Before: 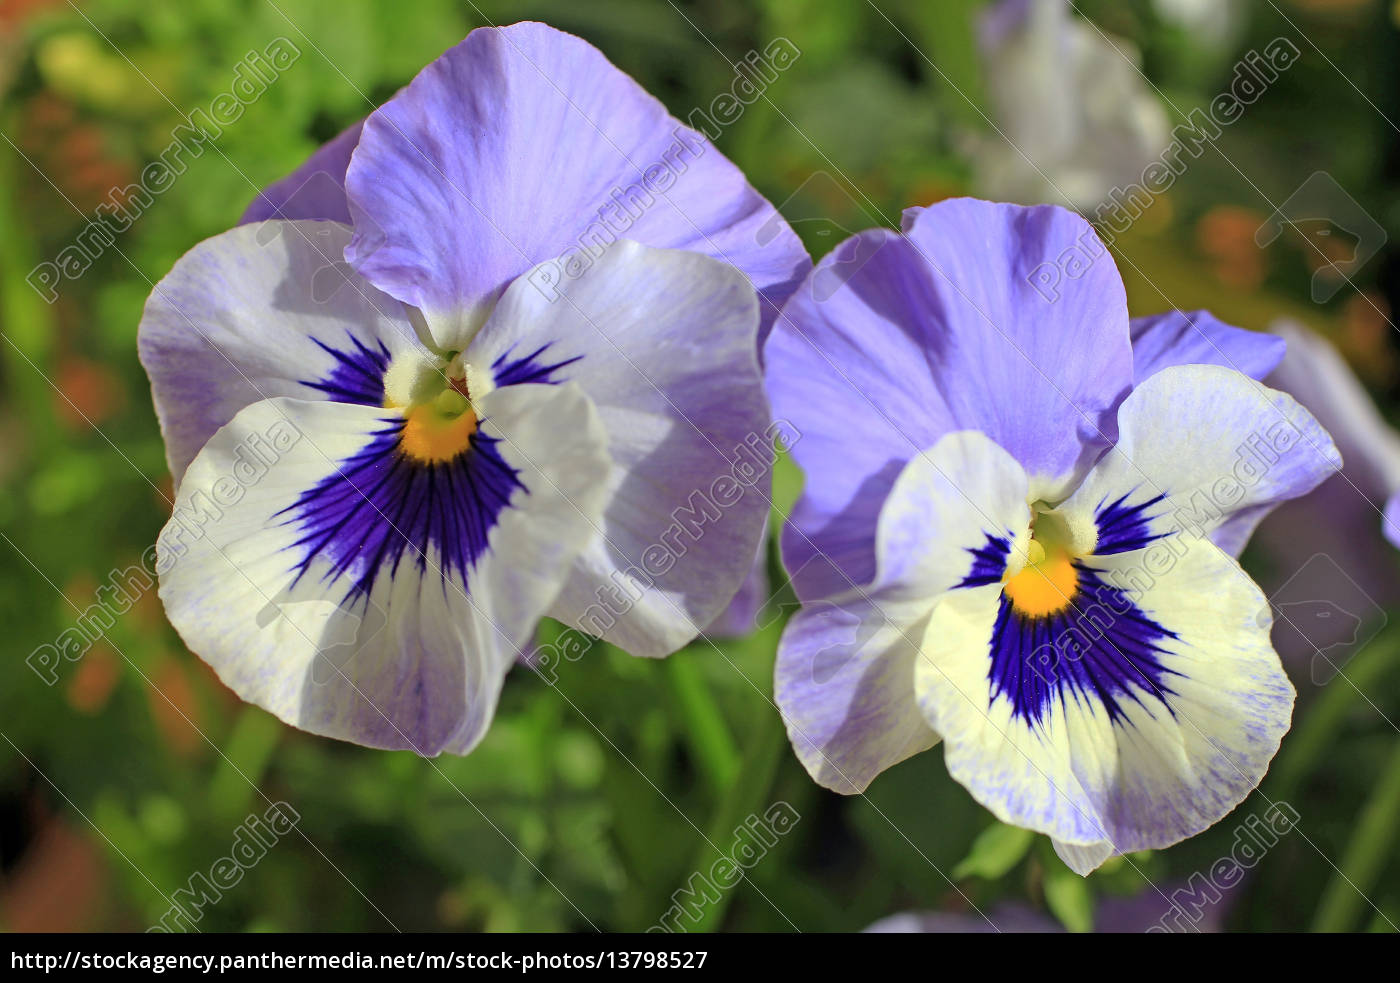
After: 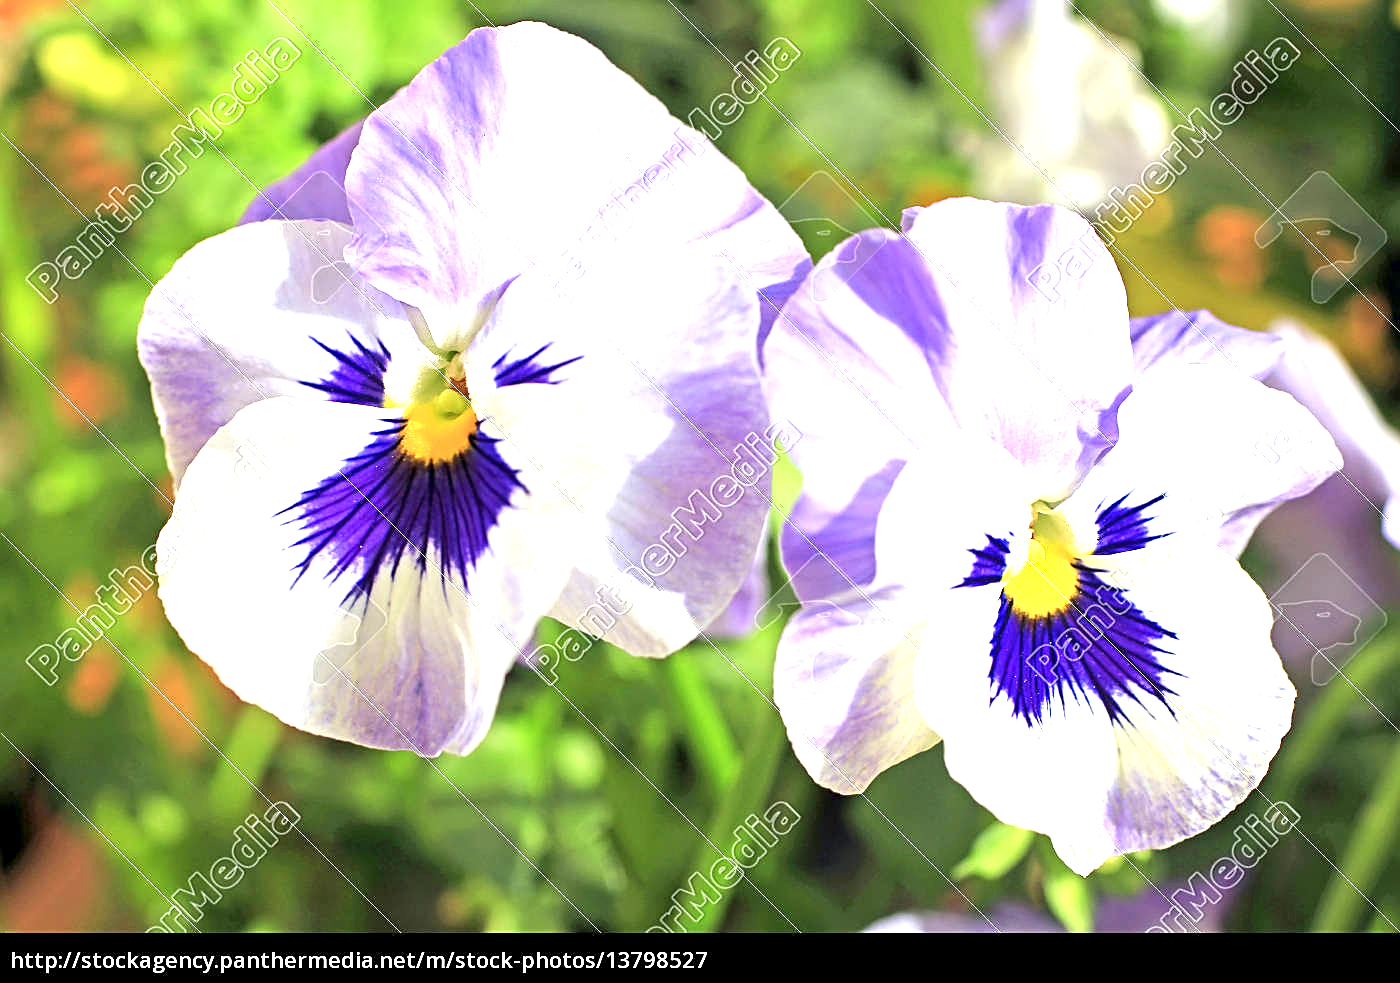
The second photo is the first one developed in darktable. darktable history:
sharpen: on, module defaults
exposure: black level correction 0.001, exposure 1.719 EV, compensate exposure bias true, compensate highlight preservation false
